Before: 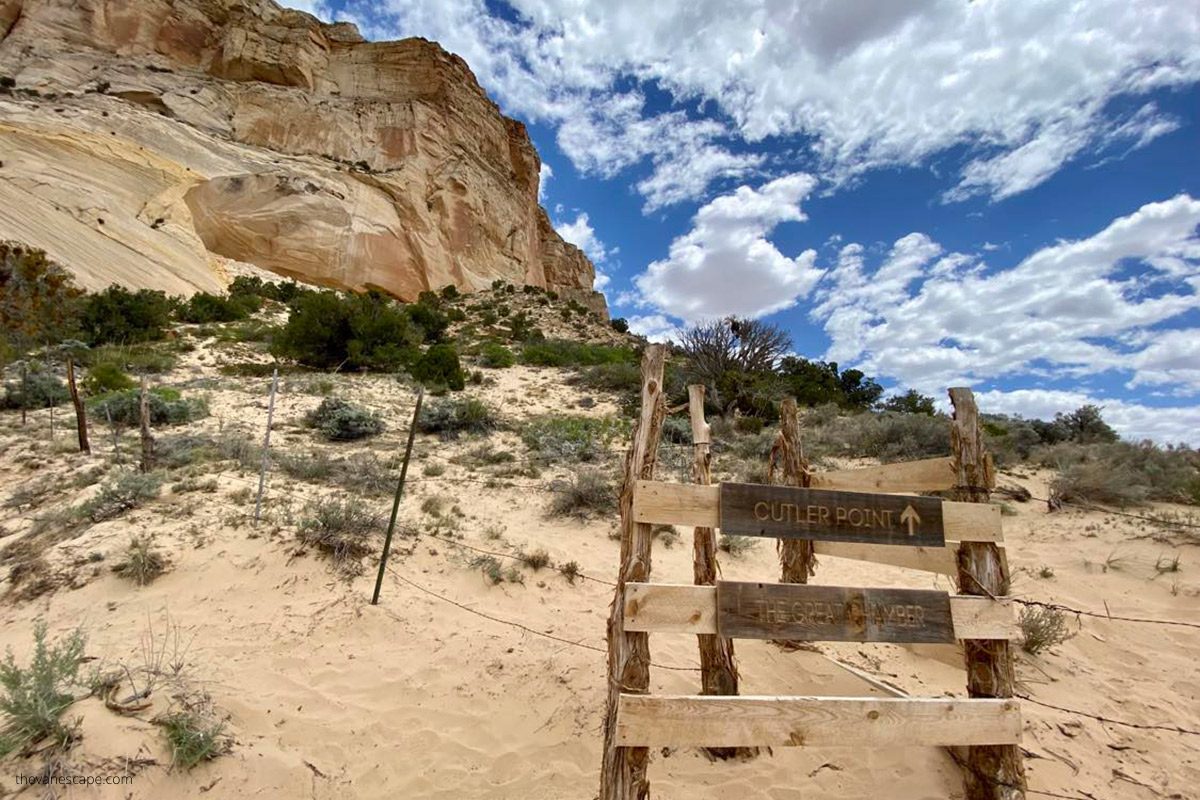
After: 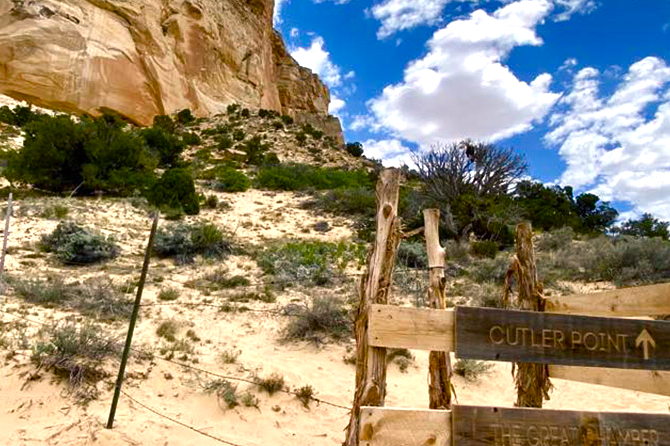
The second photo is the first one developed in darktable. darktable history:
crop and rotate: left 22.13%, top 22.054%, right 22.026%, bottom 22.102%
color balance rgb: shadows lift › chroma 4.21%, shadows lift › hue 252.22°, highlights gain › chroma 1.36%, highlights gain › hue 50.24°, perceptual saturation grading › mid-tones 6.33%, perceptual saturation grading › shadows 72.44%, perceptual brilliance grading › highlights 11.59%, contrast 5.05%
